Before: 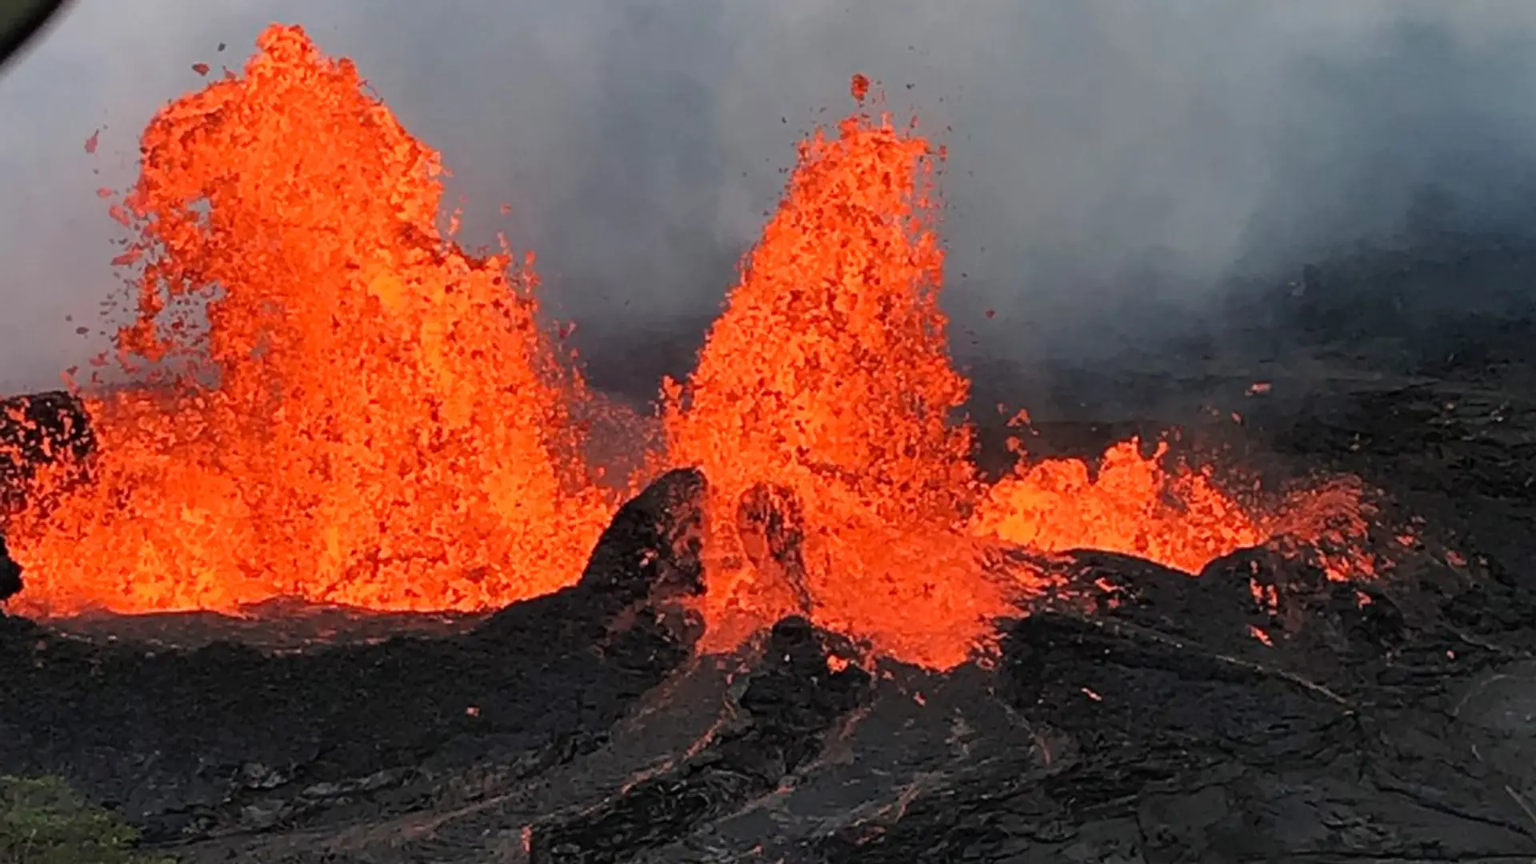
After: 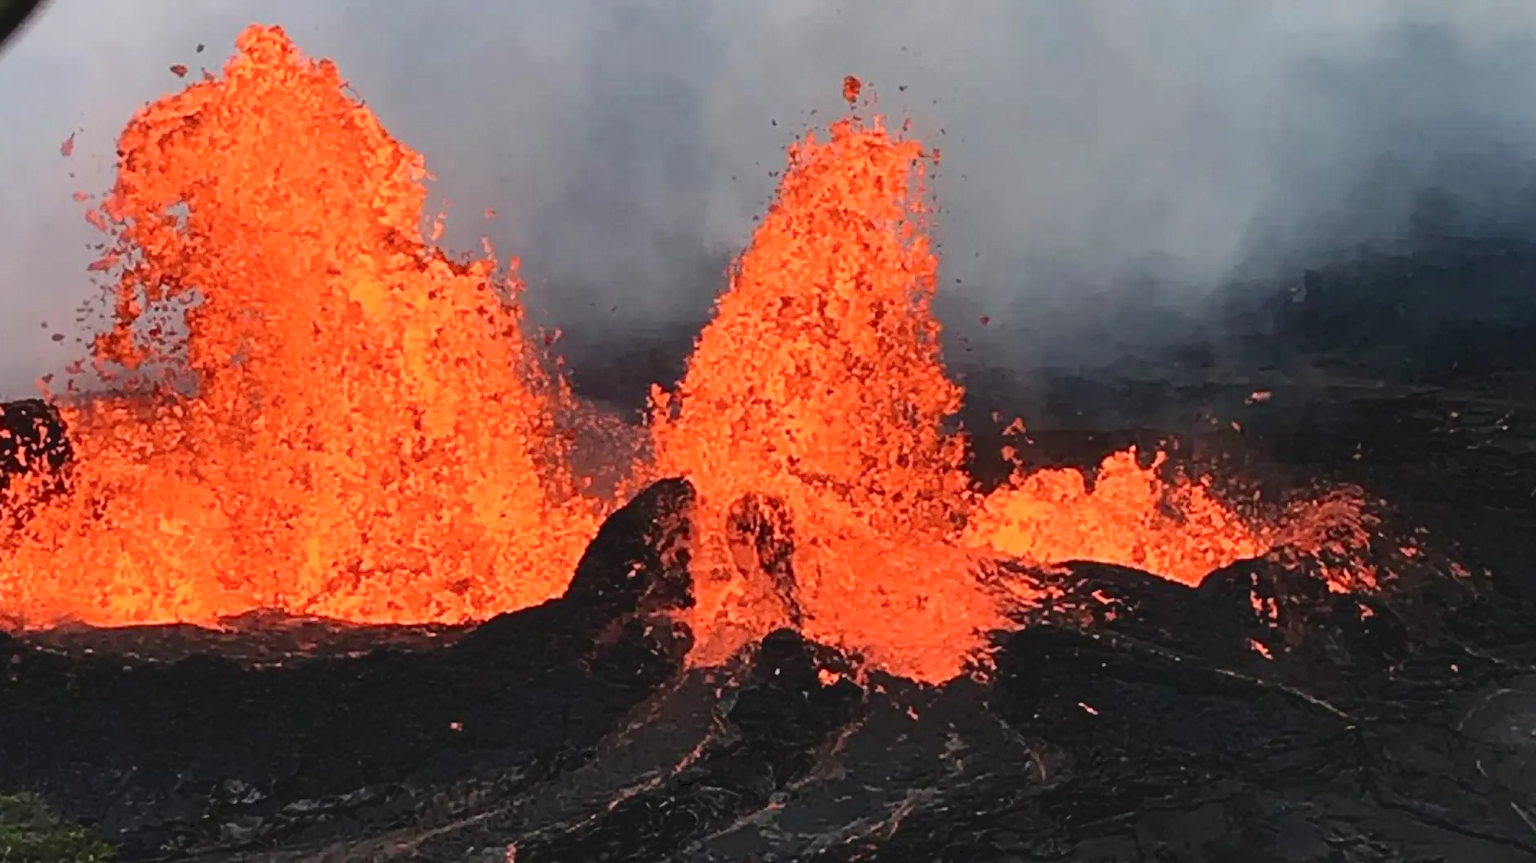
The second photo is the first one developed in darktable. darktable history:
tone curve: curves: ch0 [(0, 0) (0.003, 0.077) (0.011, 0.078) (0.025, 0.078) (0.044, 0.08) (0.069, 0.088) (0.1, 0.102) (0.136, 0.12) (0.177, 0.148) (0.224, 0.191) (0.277, 0.261) (0.335, 0.335) (0.399, 0.419) (0.468, 0.522) (0.543, 0.611) (0.623, 0.702) (0.709, 0.779) (0.801, 0.855) (0.898, 0.918) (1, 1)], color space Lab, independent channels, preserve colors none
crop: left 1.71%, right 0.279%, bottom 2.066%
